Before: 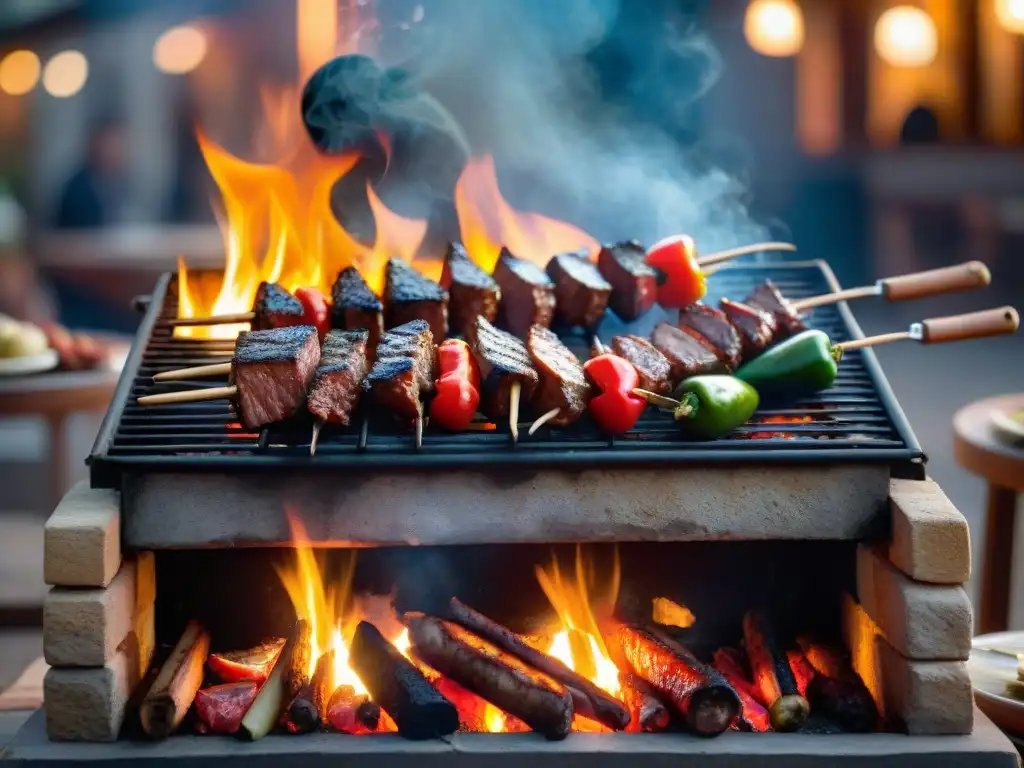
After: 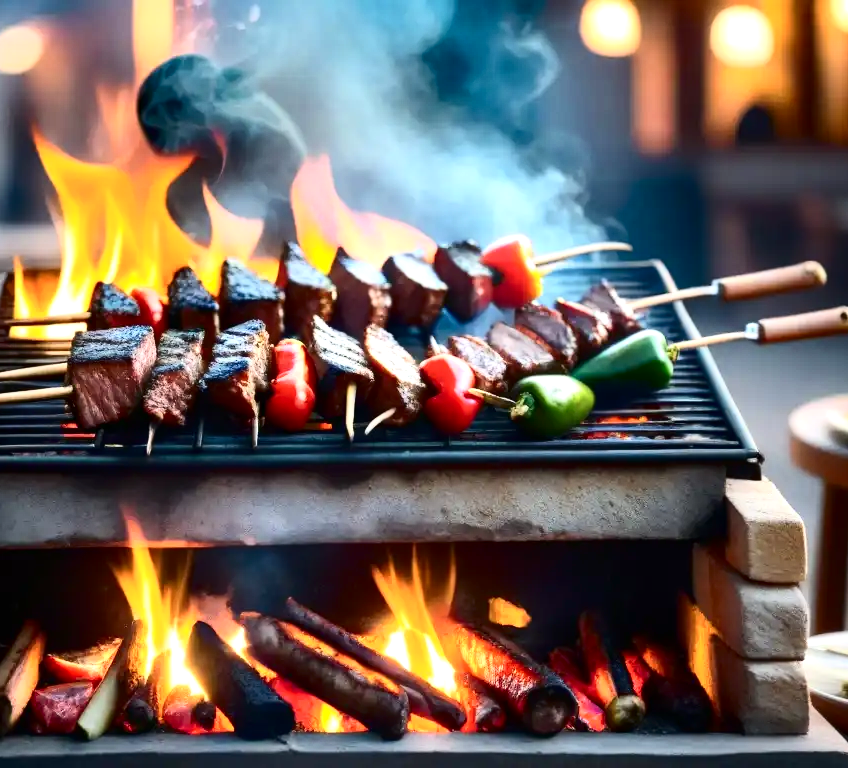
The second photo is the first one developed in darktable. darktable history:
contrast brightness saturation: contrast 0.27
crop: left 16.022%
exposure: exposure 0.577 EV, compensate highlight preservation false
